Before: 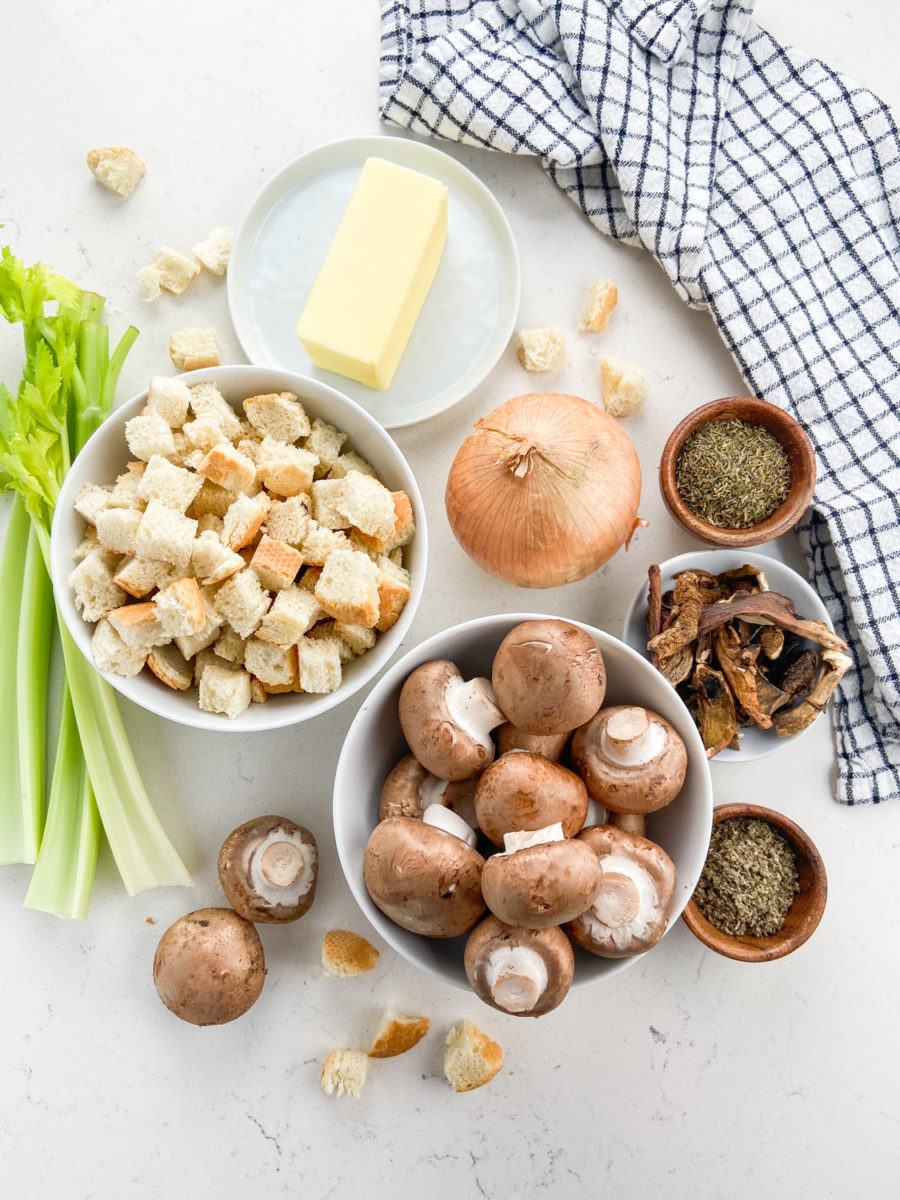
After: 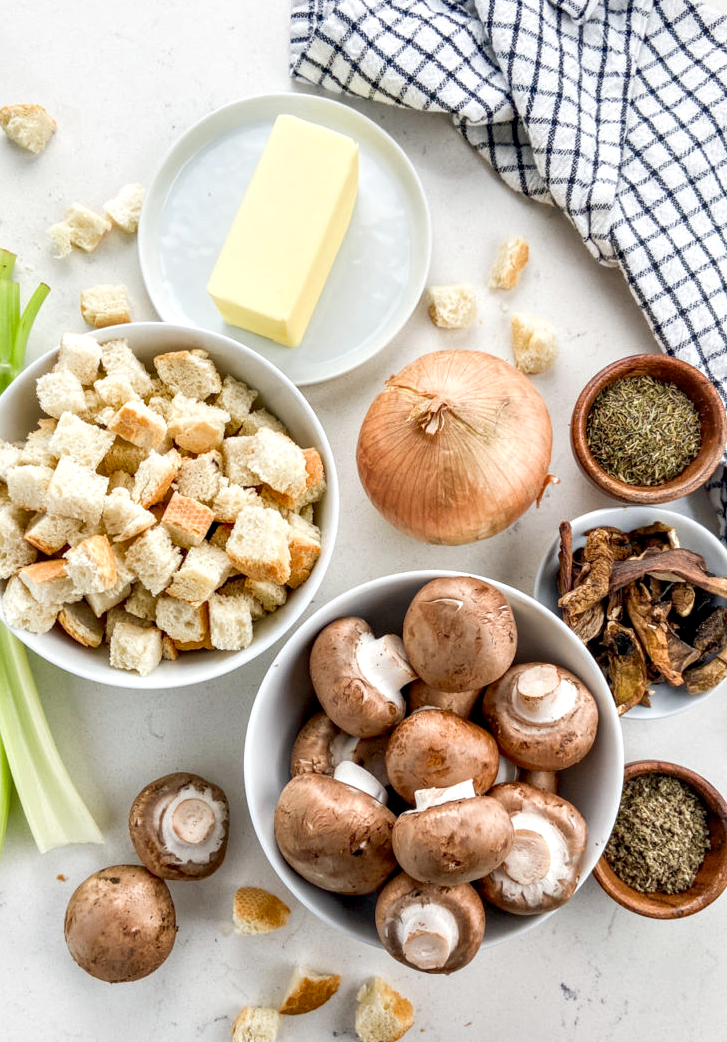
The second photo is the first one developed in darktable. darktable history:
crop: left 9.947%, top 3.603%, right 9.168%, bottom 9.494%
local contrast: on, module defaults
contrast equalizer: y [[0.6 ×6], [0.55 ×6], [0 ×6], [0 ×6], [0 ×6]], mix 0.315
